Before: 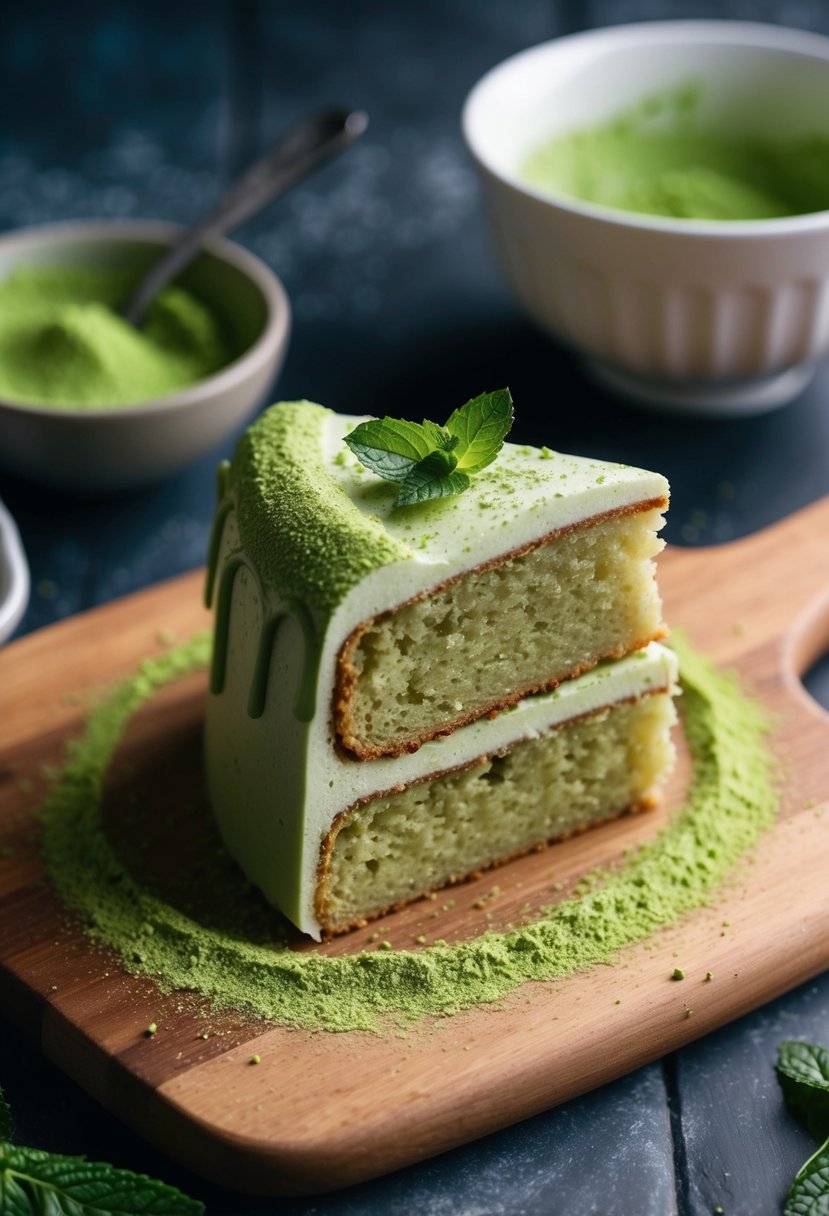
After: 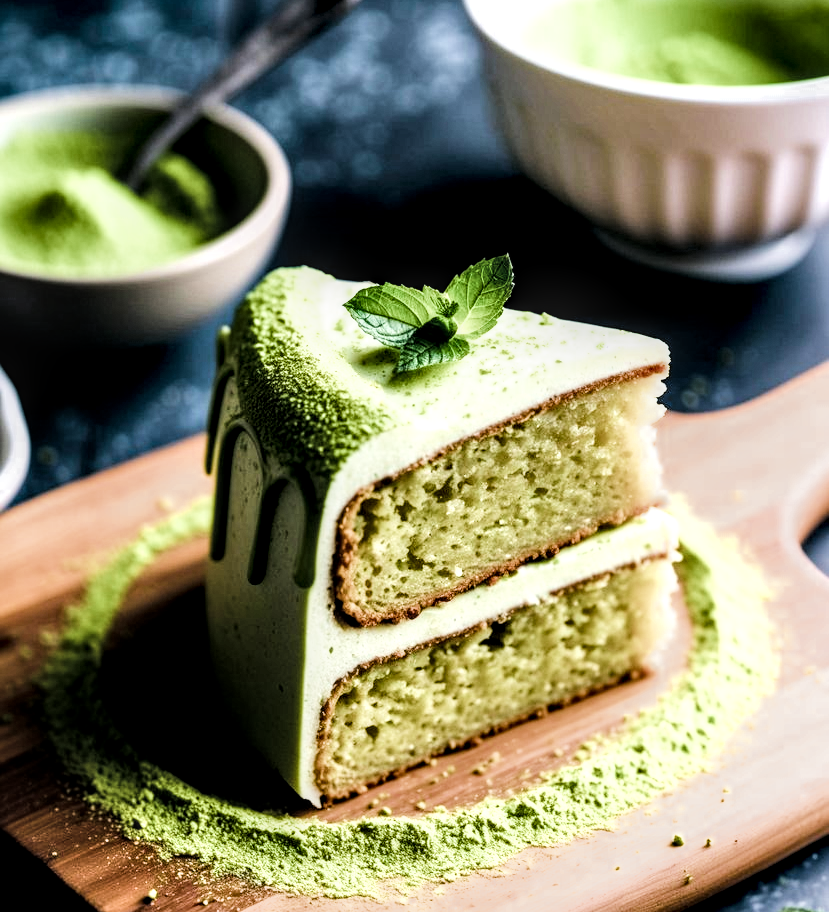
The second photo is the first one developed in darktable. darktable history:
local contrast: detail 150%
crop: top 11.062%, bottom 13.898%
tone equalizer: -8 EV -0.772 EV, -7 EV -0.722 EV, -6 EV -0.631 EV, -5 EV -0.398 EV, -3 EV 0.376 EV, -2 EV 0.6 EV, -1 EV 0.695 EV, +0 EV 0.778 EV, edges refinement/feathering 500, mask exposure compensation -1.57 EV, preserve details no
color balance rgb: power › chroma 0.481%, power › hue 259.71°, linear chroma grading › shadows 9.363%, linear chroma grading › highlights 9.919%, linear chroma grading › global chroma 14.899%, linear chroma grading › mid-tones 14.698%, perceptual saturation grading › global saturation 18.038%, global vibrance 19.753%
exposure: black level correction 0, exposure 0.899 EV, compensate highlight preservation false
filmic rgb: black relative exposure -7.5 EV, white relative exposure 4.99 EV, hardness 3.31, contrast 1.298, add noise in highlights 0.001, preserve chrominance max RGB, color science v3 (2019), use custom middle-gray values true, contrast in highlights soft
contrast brightness saturation: contrast 0.059, brightness -0.011, saturation -0.246
